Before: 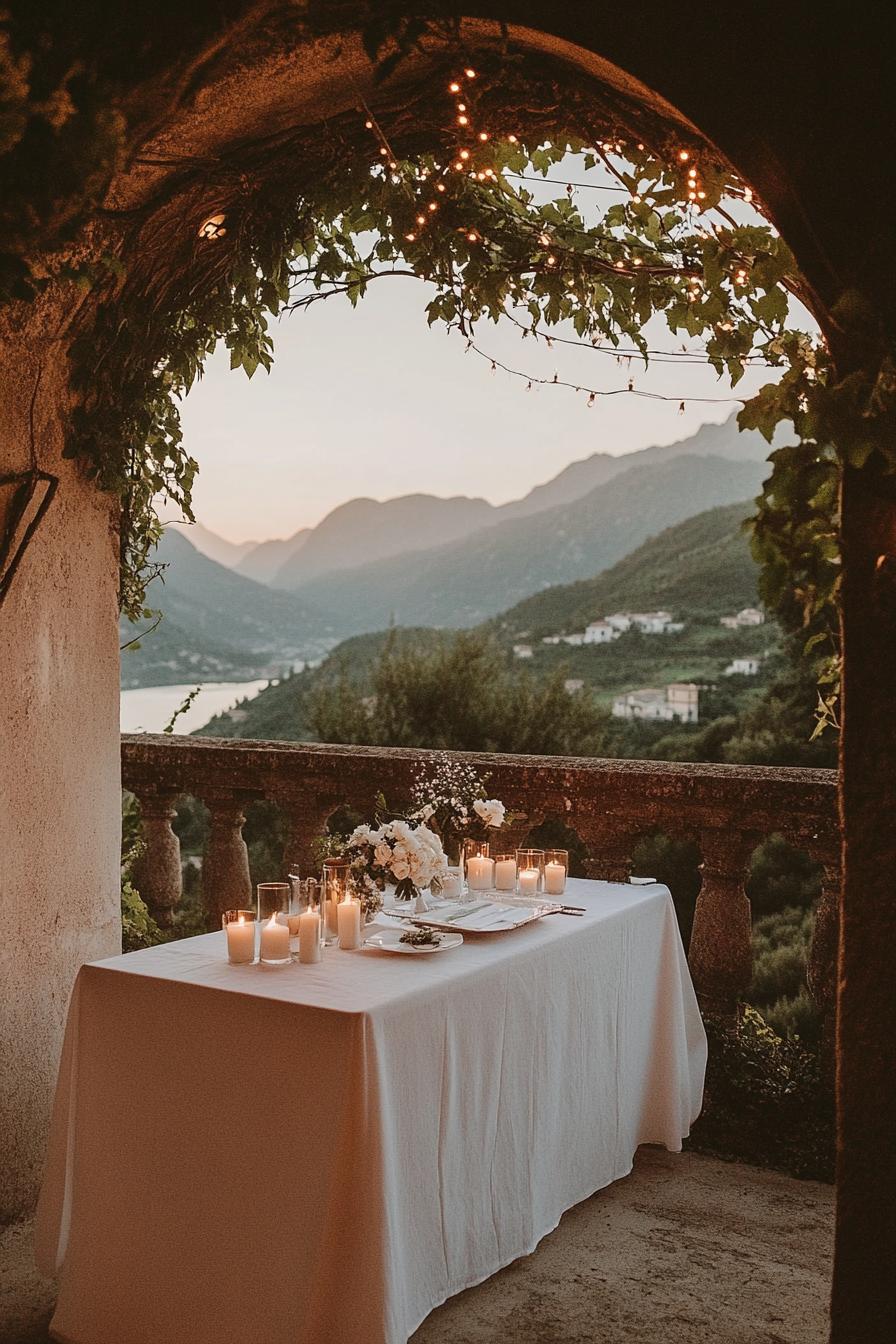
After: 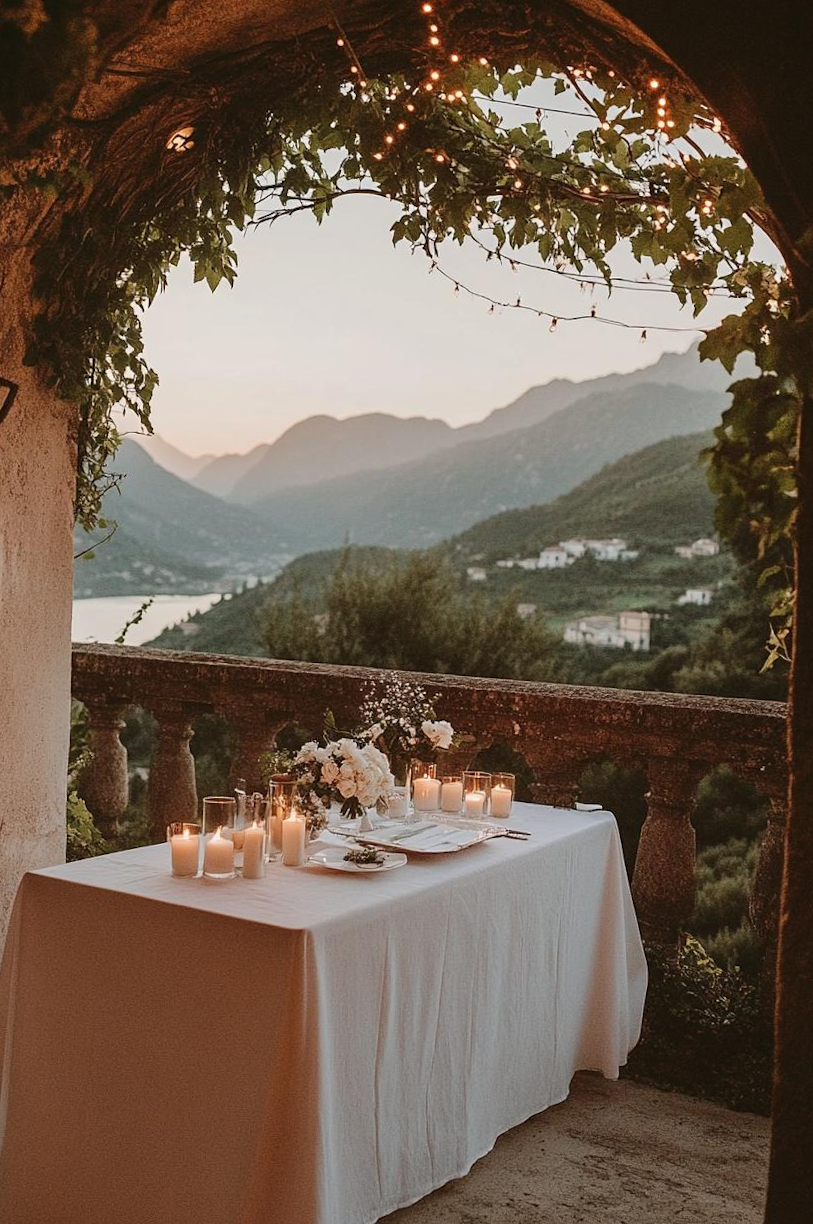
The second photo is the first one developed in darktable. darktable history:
crop and rotate: angle -1.93°, left 3.088%, top 3.824%, right 1.617%, bottom 0.53%
